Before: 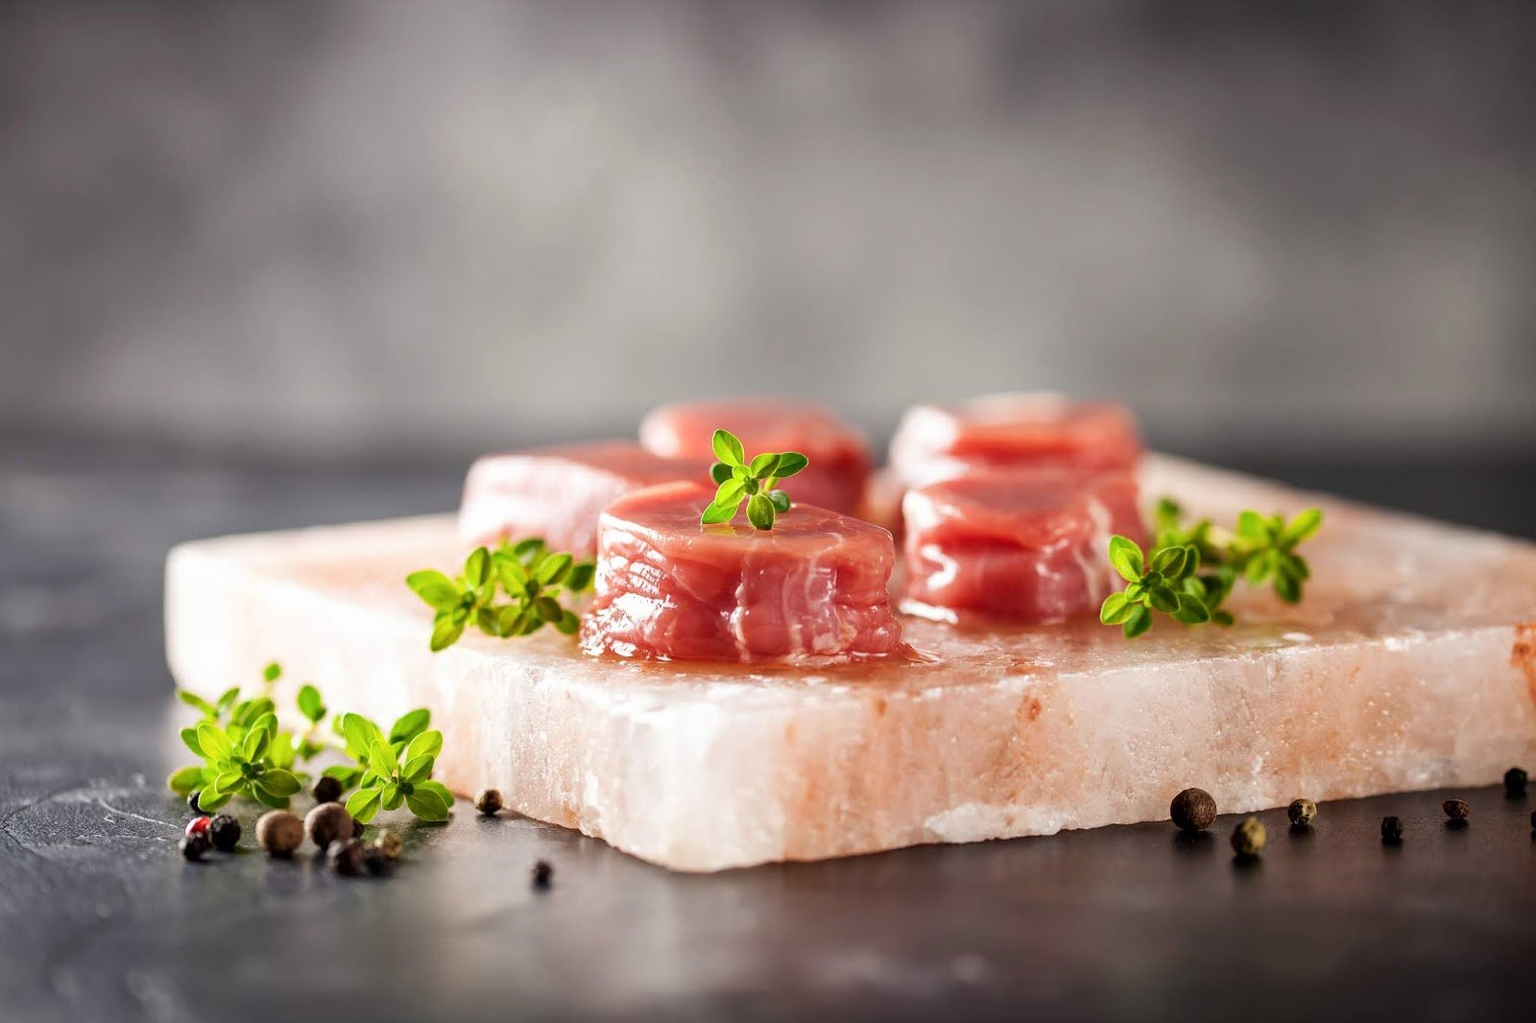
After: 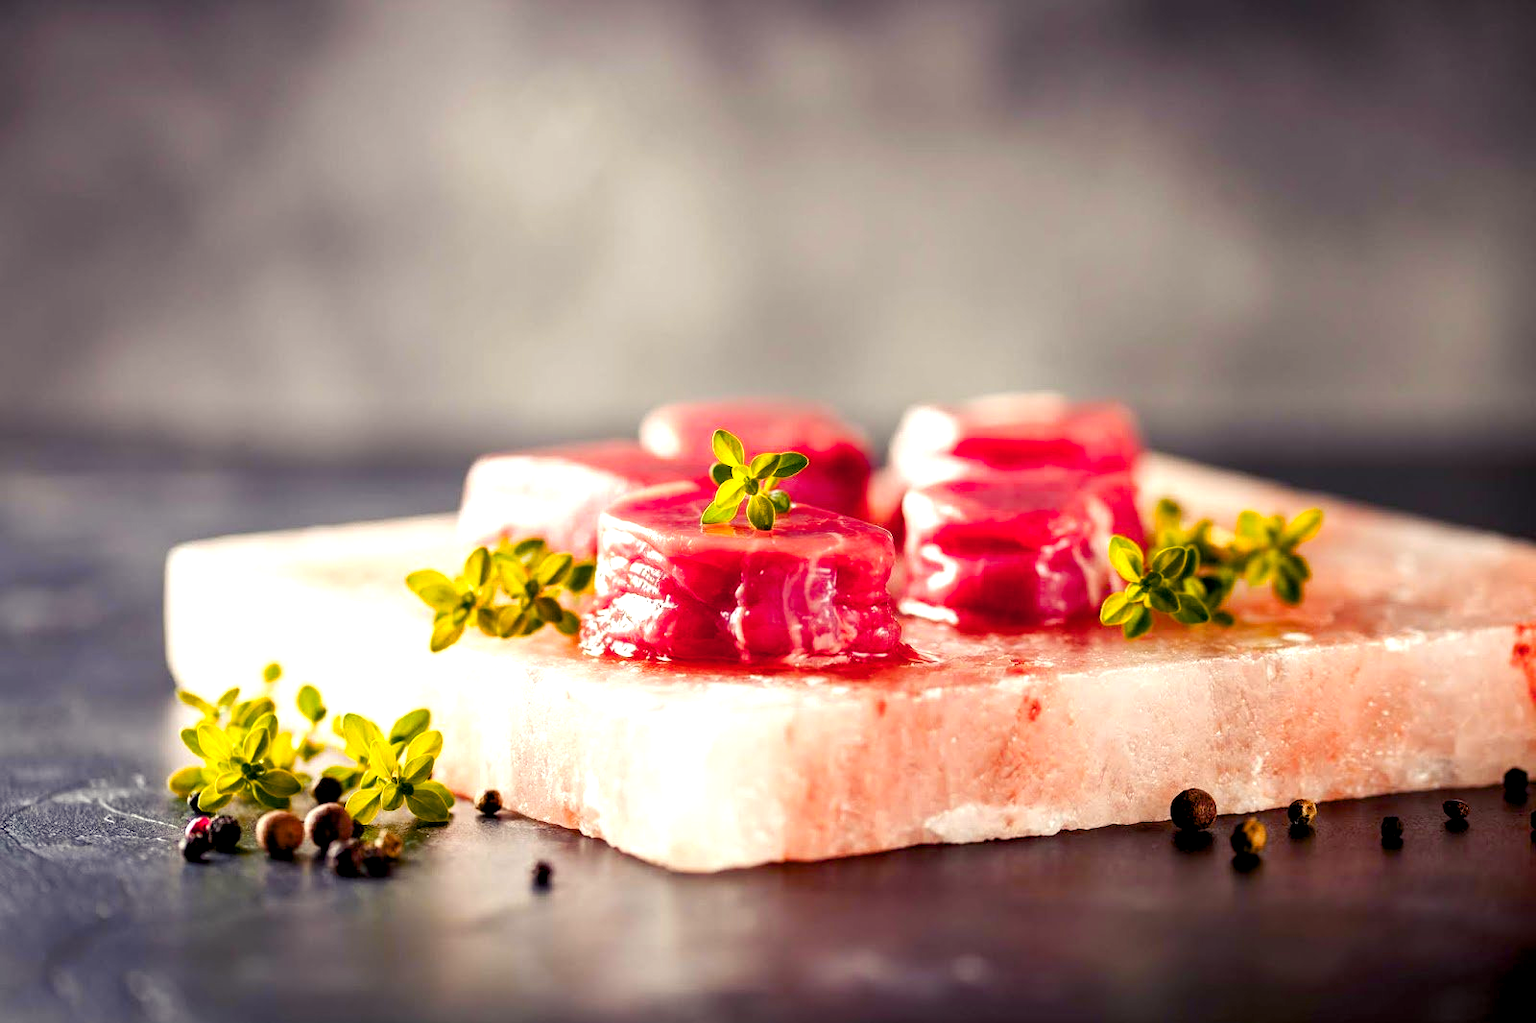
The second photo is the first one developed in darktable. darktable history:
color zones: curves: ch1 [(0.239, 0.552) (0.75, 0.5)]; ch2 [(0.25, 0.462) (0.749, 0.457)], mix 25.94%
color balance rgb: shadows lift › luminance -21.66%, shadows lift › chroma 6.57%, shadows lift › hue 270°, power › chroma 0.68%, power › hue 60°, highlights gain › luminance 6.08%, highlights gain › chroma 1.33%, highlights gain › hue 90°, global offset › luminance -0.87%, perceptual saturation grading › global saturation 26.86%, perceptual saturation grading › highlights -28.39%, perceptual saturation grading › mid-tones 15.22%, perceptual saturation grading › shadows 33.98%, perceptual brilliance grading › highlights 10%, perceptual brilliance grading › mid-tones 5%
